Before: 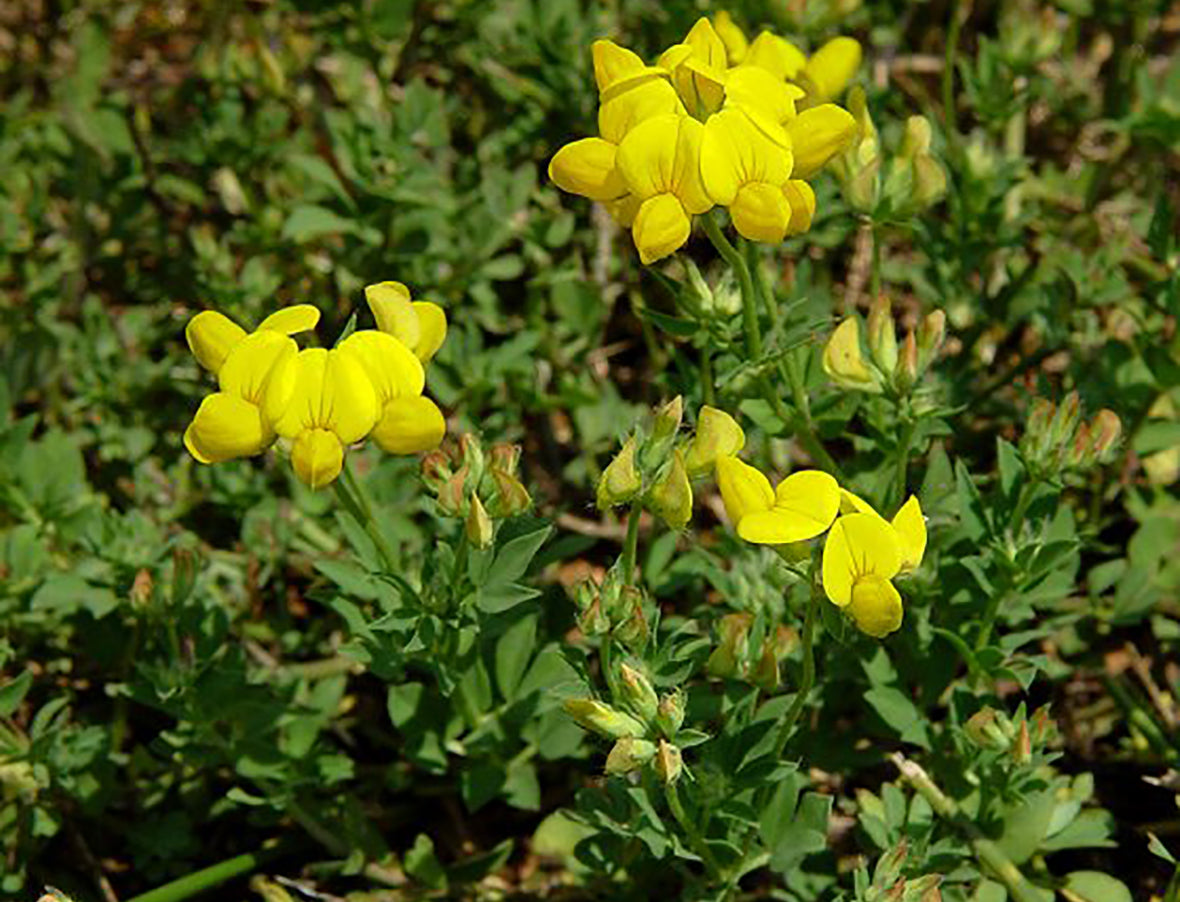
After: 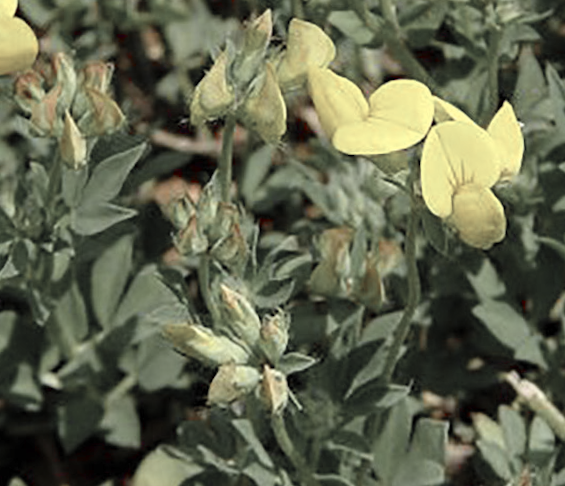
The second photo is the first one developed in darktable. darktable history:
crop: left 34.479%, top 38.822%, right 13.718%, bottom 5.172%
color zones: curves: ch1 [(0, 0.831) (0.08, 0.771) (0.157, 0.268) (0.241, 0.207) (0.562, -0.005) (0.714, -0.013) (0.876, 0.01) (1, 0.831)]
rotate and perspective: rotation -1.68°, lens shift (vertical) -0.146, crop left 0.049, crop right 0.912, crop top 0.032, crop bottom 0.96
contrast brightness saturation: contrast 0.07, brightness 0.08, saturation 0.18
